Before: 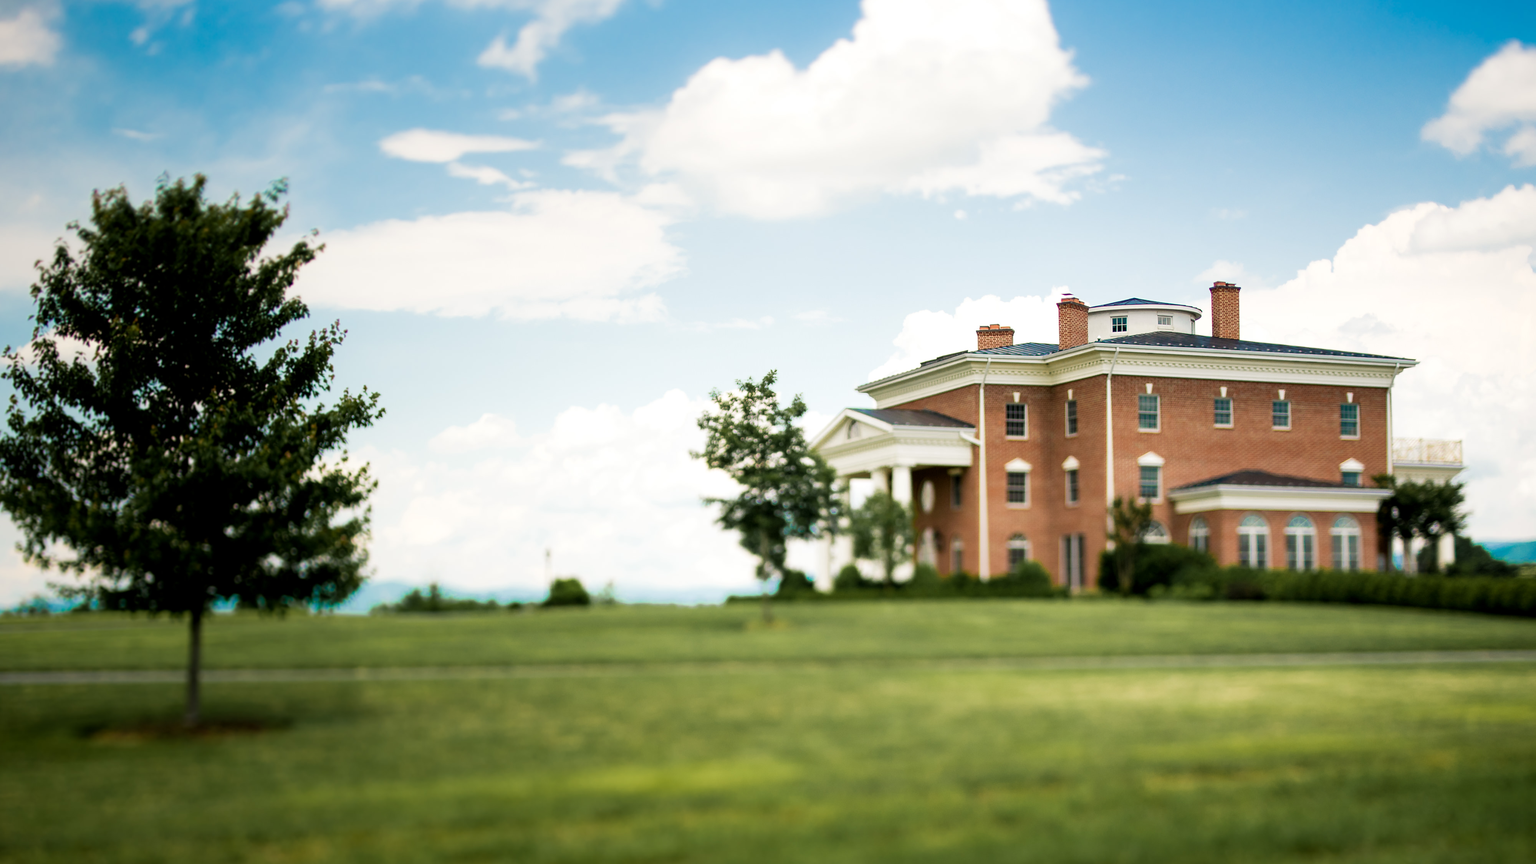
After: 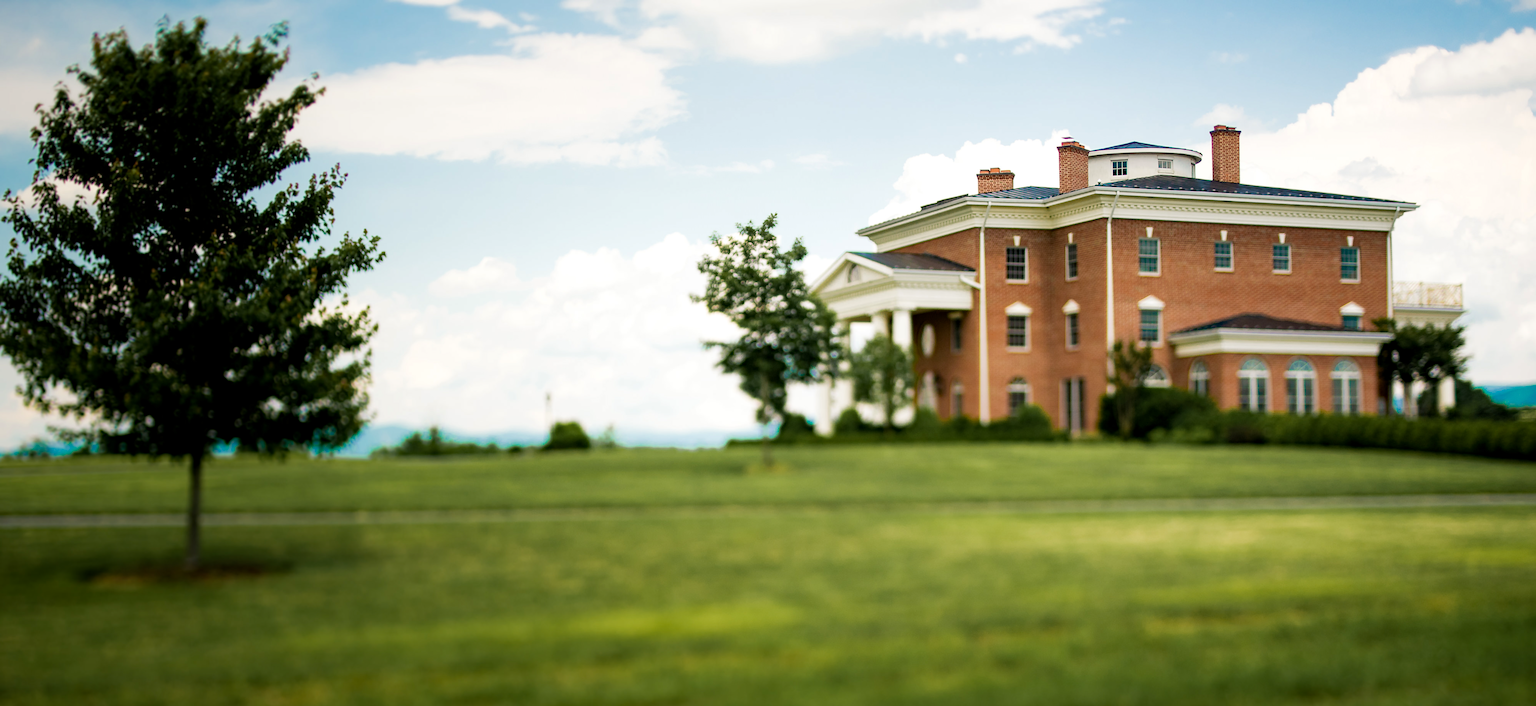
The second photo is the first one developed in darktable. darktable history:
haze removal: strength 0.303, distance 0.246, compatibility mode true, adaptive false
crop and rotate: top 18.14%
